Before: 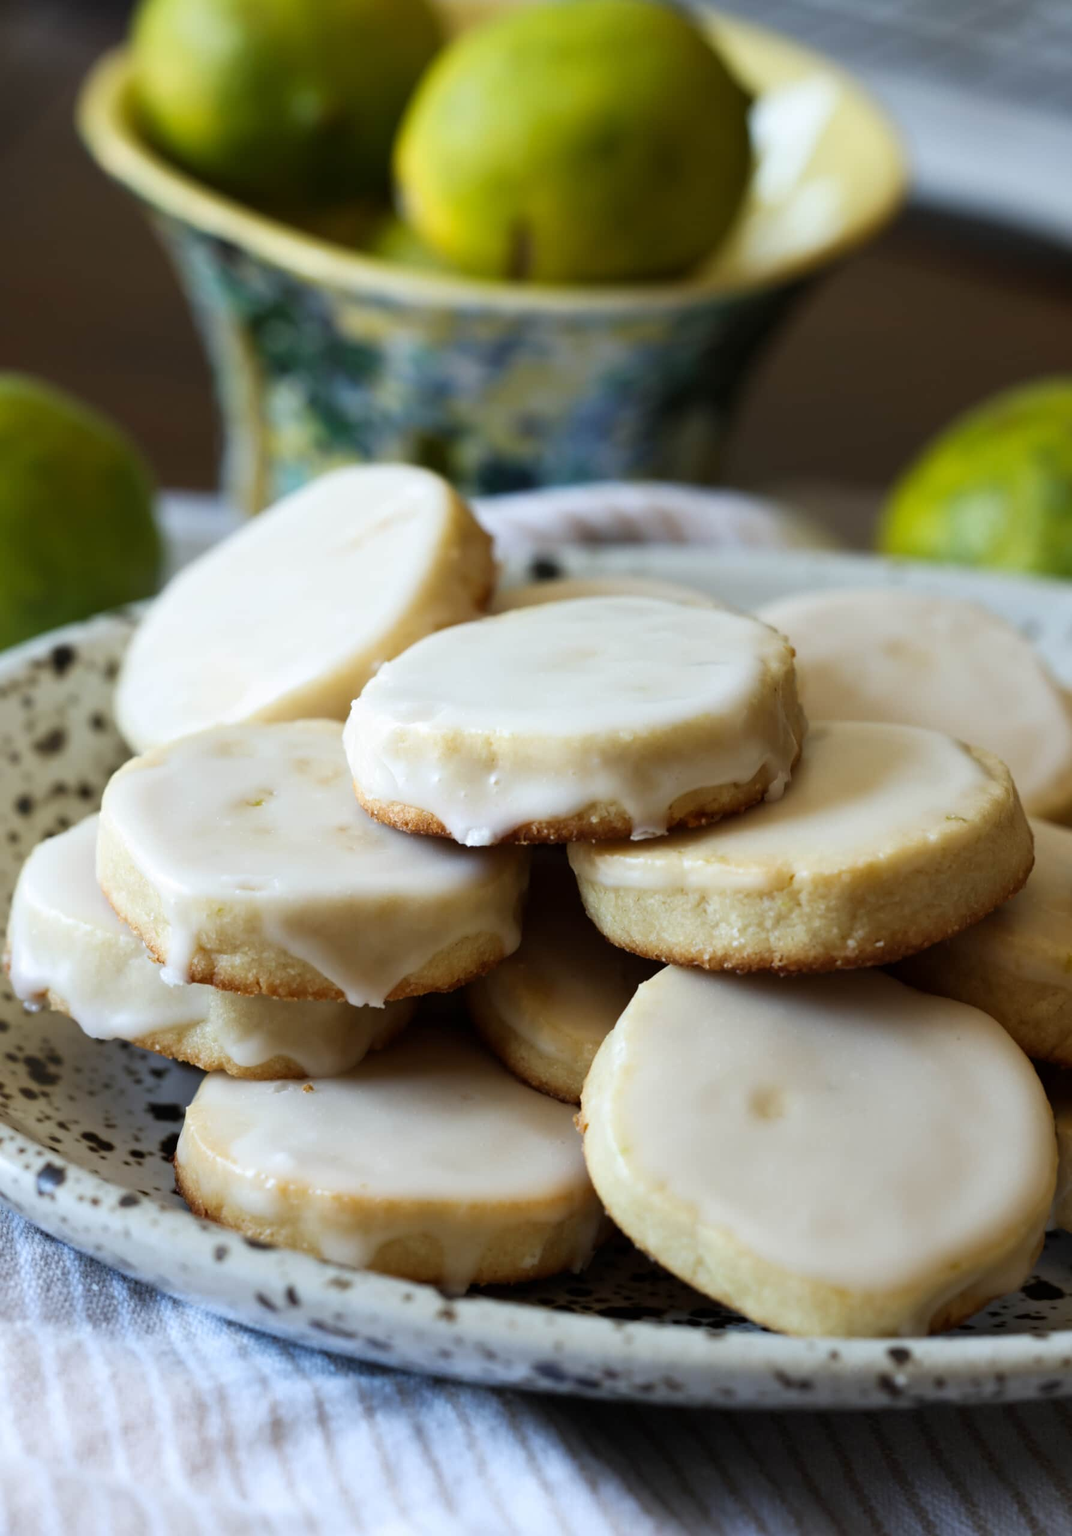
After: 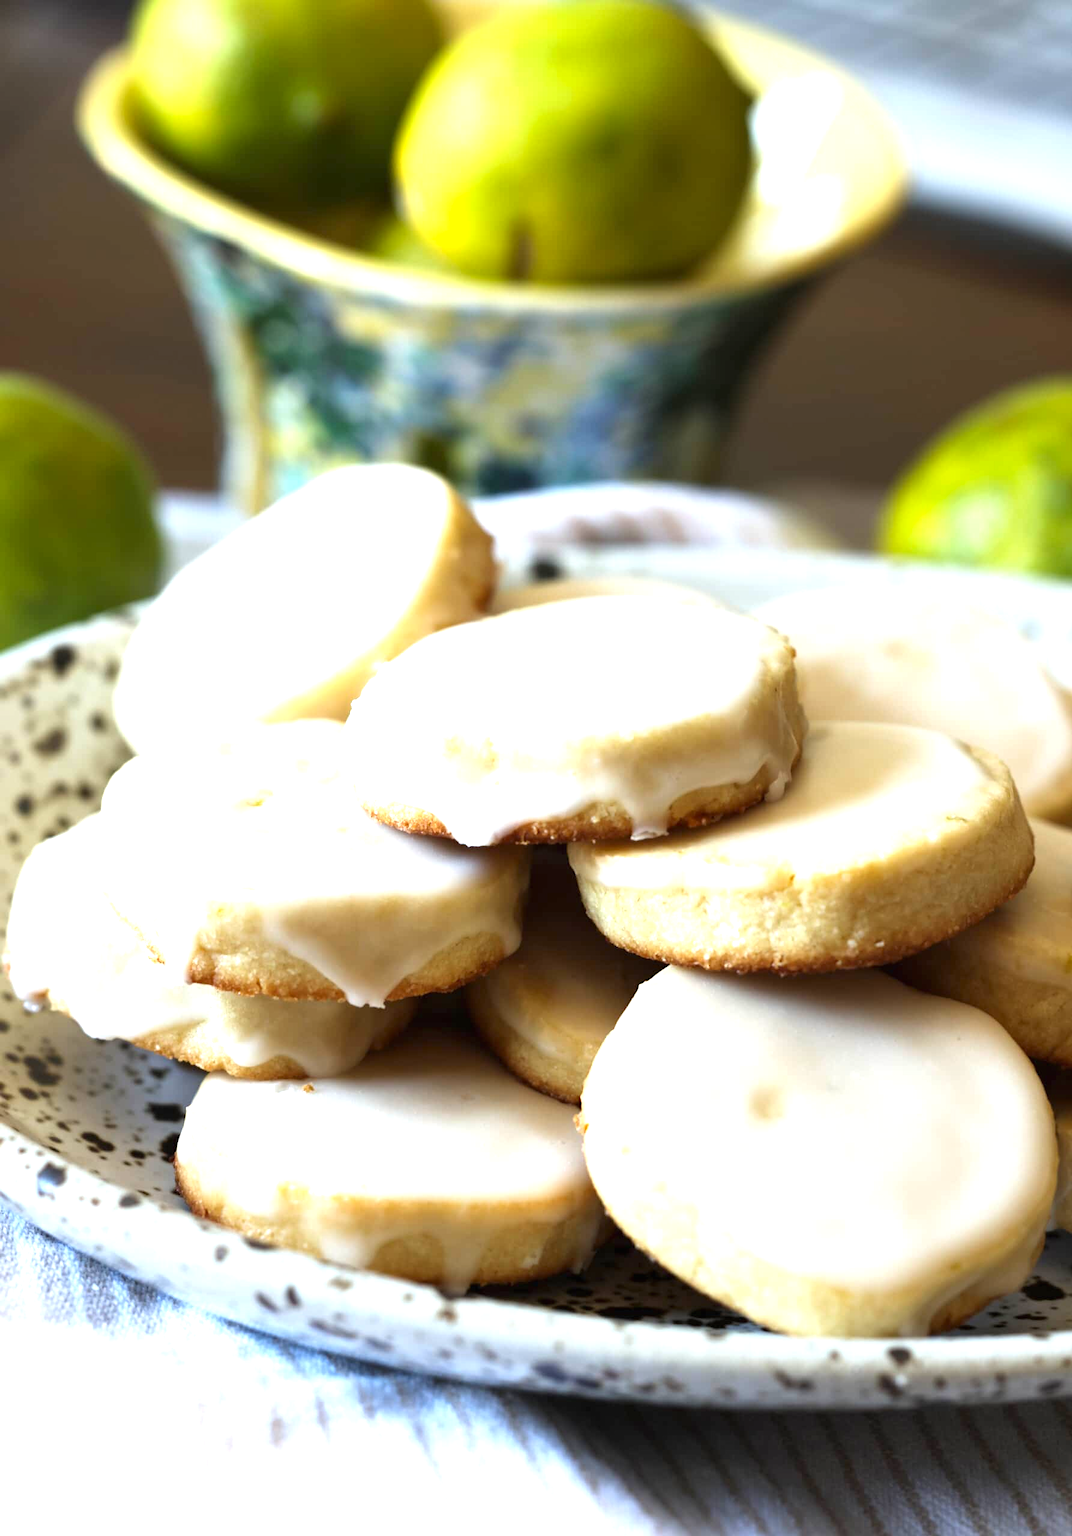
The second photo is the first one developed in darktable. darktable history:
exposure: black level correction 0, exposure 1.199 EV, compensate highlight preservation false
contrast brightness saturation: contrast -0.011, brightness -0.013, saturation 0.029
